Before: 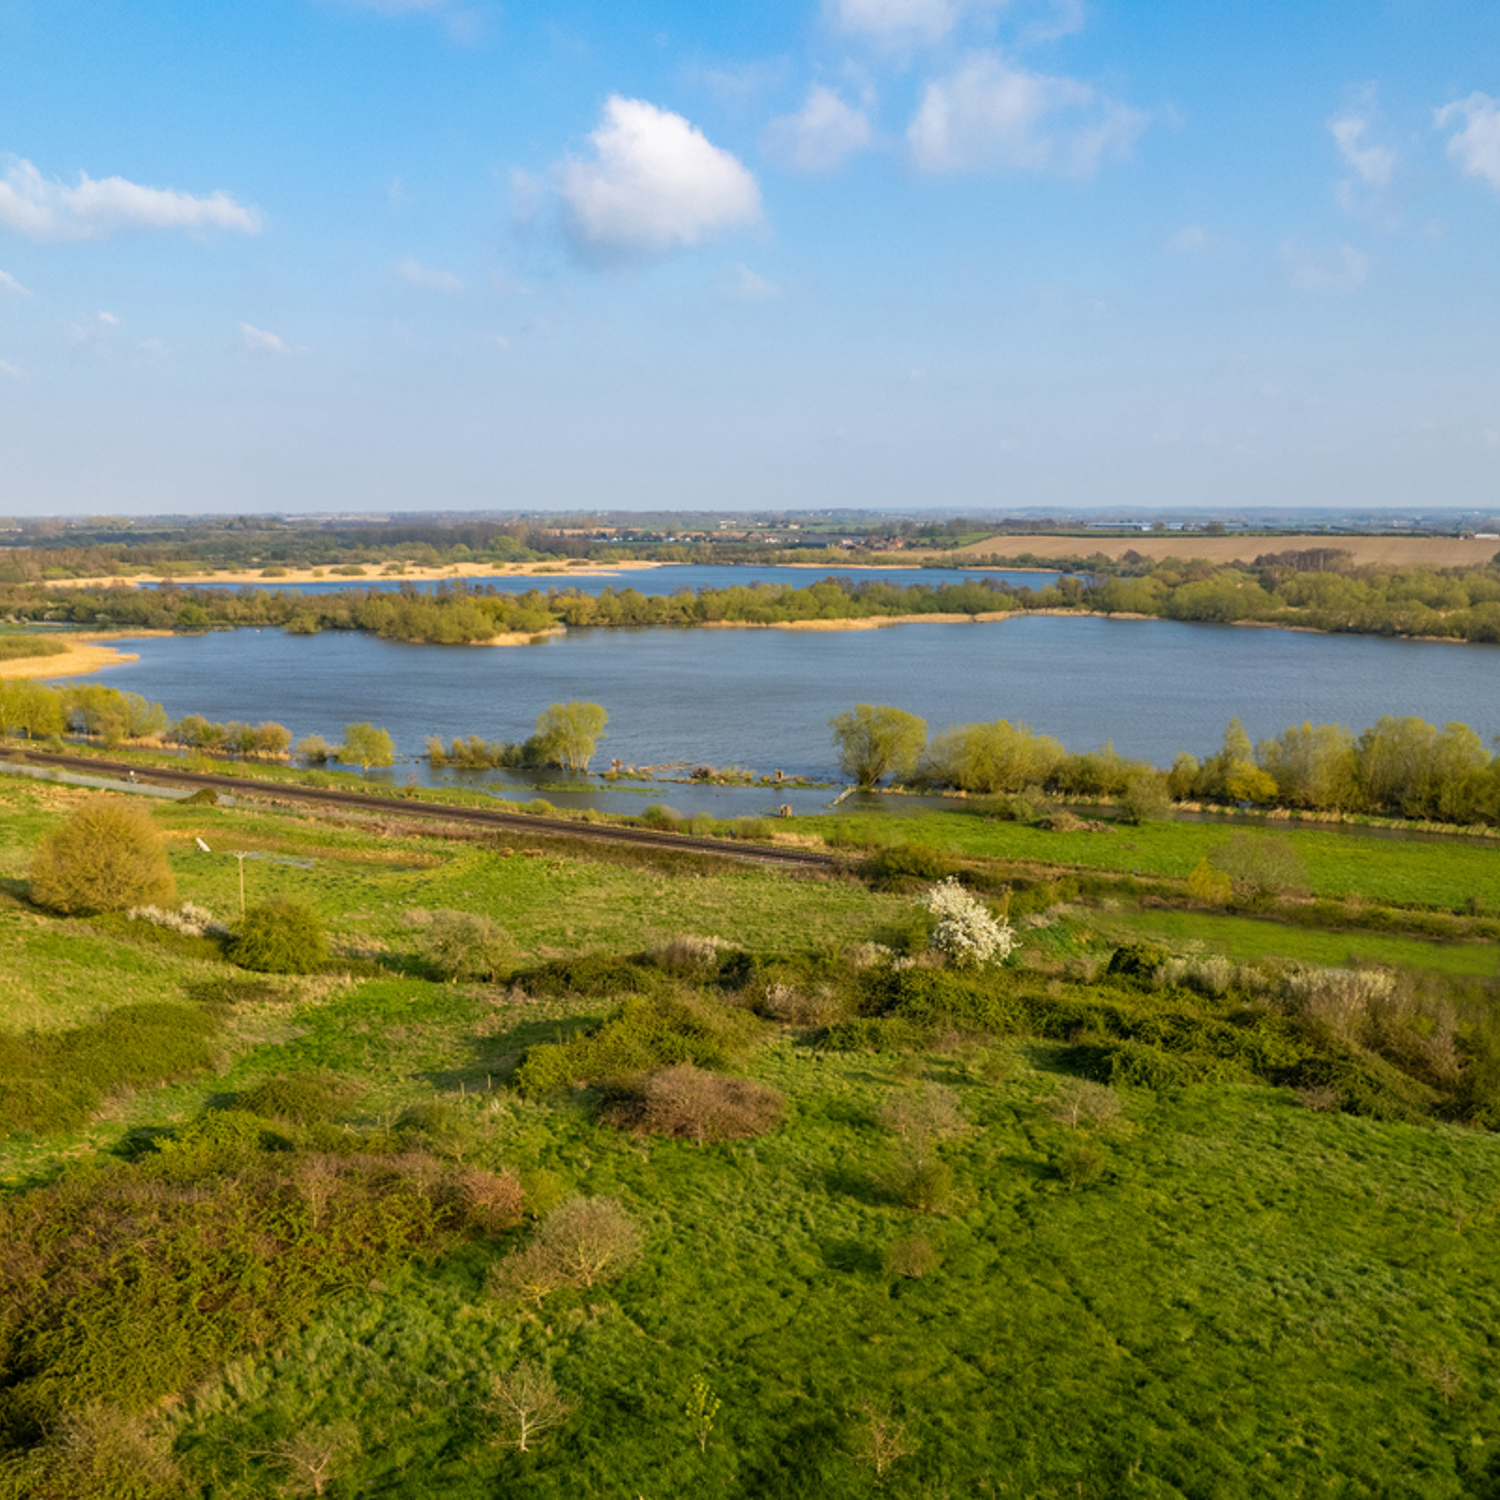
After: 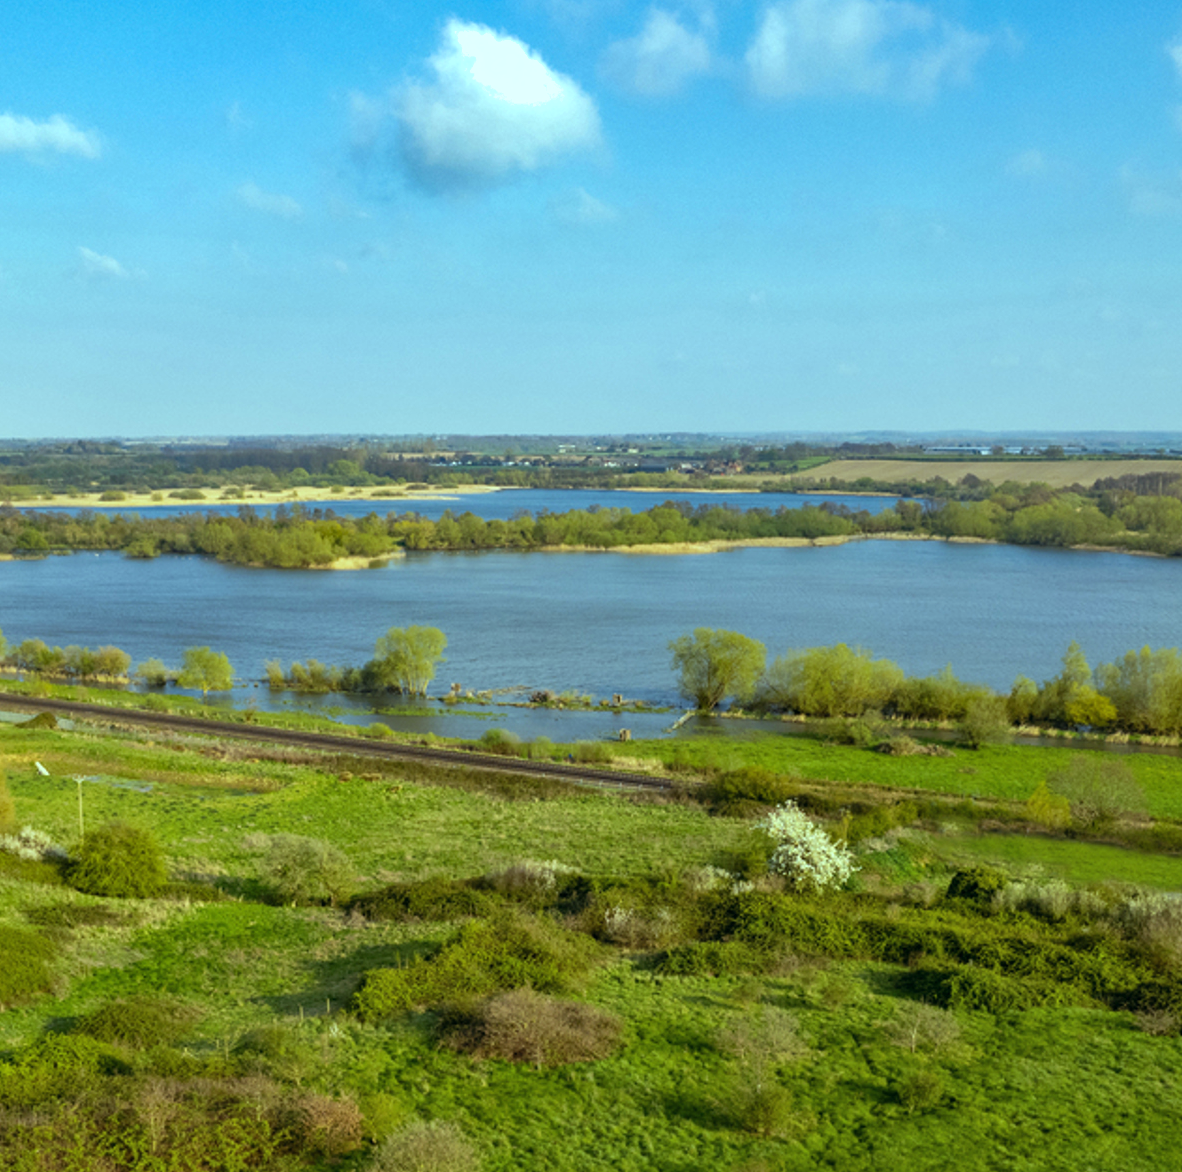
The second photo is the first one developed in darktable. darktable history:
color balance: mode lift, gamma, gain (sRGB), lift [0.997, 0.979, 1.021, 1.011], gamma [1, 1.084, 0.916, 0.998], gain [1, 0.87, 1.13, 1.101], contrast 4.55%, contrast fulcrum 38.24%, output saturation 104.09%
shadows and highlights: low approximation 0.01, soften with gaussian
crop and rotate: left 10.77%, top 5.1%, right 10.41%, bottom 16.76%
